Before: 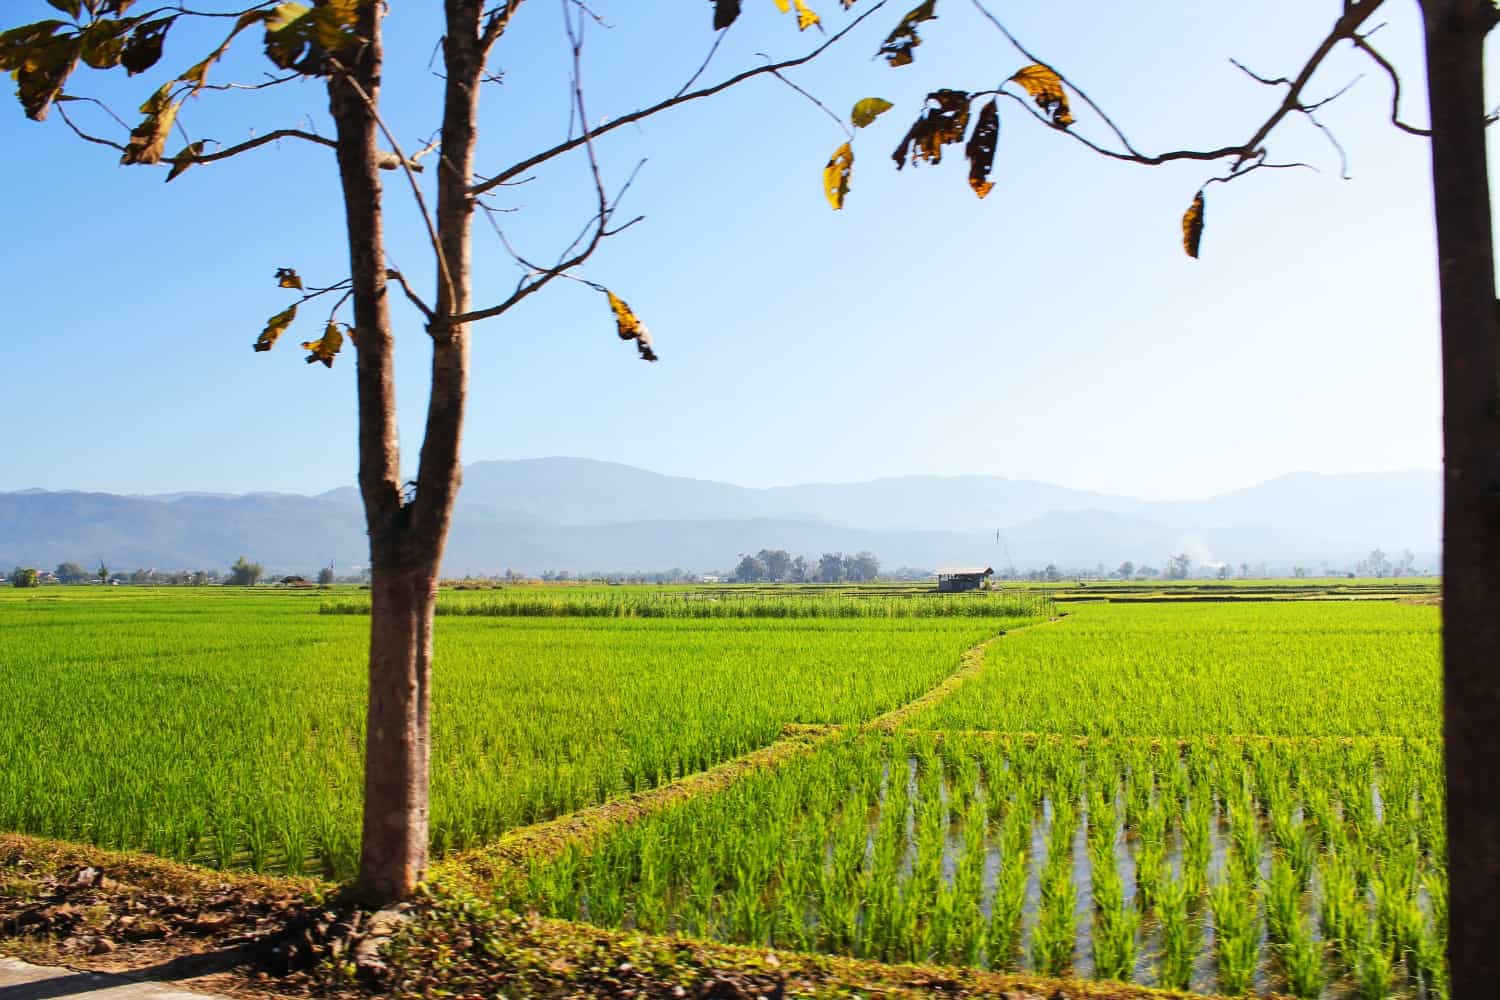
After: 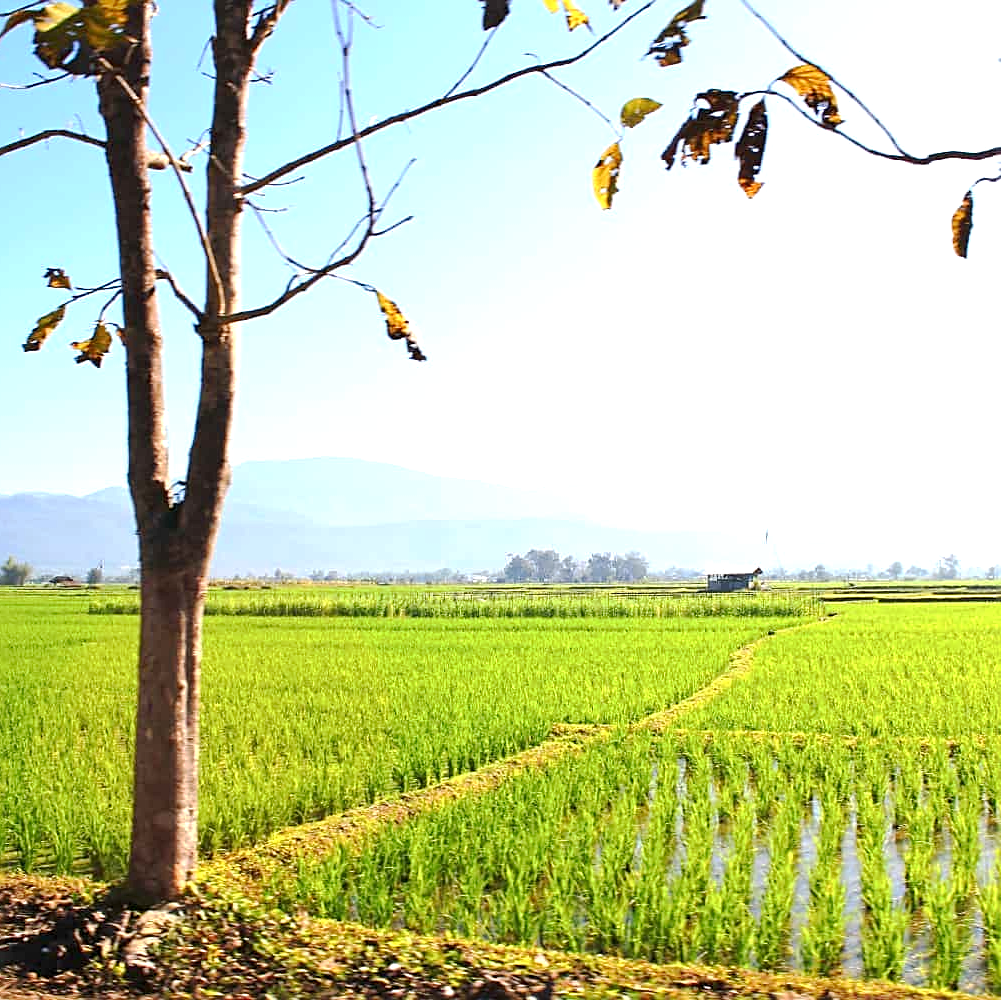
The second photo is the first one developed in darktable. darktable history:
sharpen: on, module defaults
tone curve: curves: ch0 [(0, 0) (0.003, 0.003) (0.011, 0.011) (0.025, 0.025) (0.044, 0.044) (0.069, 0.069) (0.1, 0.099) (0.136, 0.135) (0.177, 0.176) (0.224, 0.223) (0.277, 0.275) (0.335, 0.333) (0.399, 0.396) (0.468, 0.465) (0.543, 0.541) (0.623, 0.622) (0.709, 0.708) (0.801, 0.8) (0.898, 0.897) (1, 1)], preserve colors none
crop and rotate: left 15.422%, right 17.824%
exposure: black level correction 0, exposure 0.693 EV, compensate highlight preservation false
base curve: curves: ch0 [(0, 0) (0.262, 0.32) (0.722, 0.705) (1, 1)], preserve colors none
